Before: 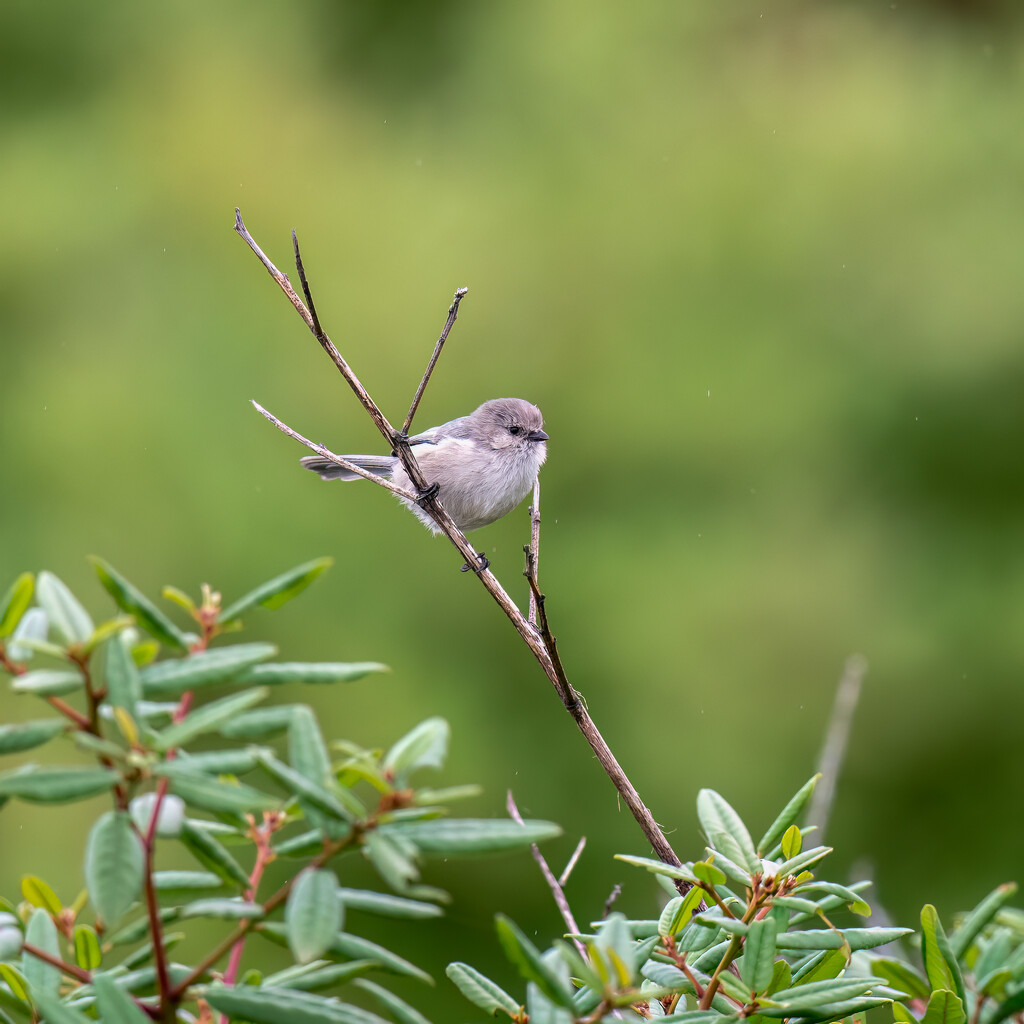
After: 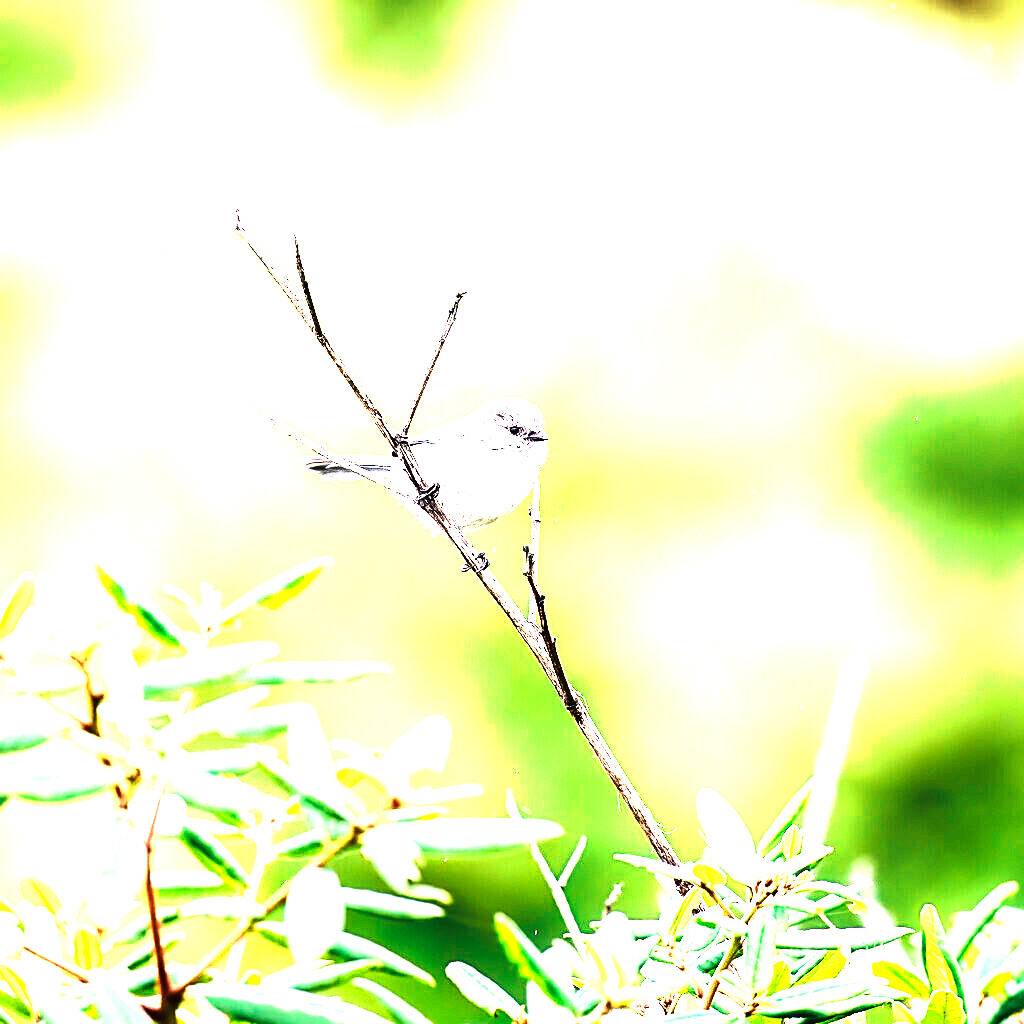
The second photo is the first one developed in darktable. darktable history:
base curve: curves: ch0 [(0, 0) (0.036, 0.025) (0.121, 0.166) (0.206, 0.329) (0.605, 0.79) (1, 1)], preserve colors none
exposure: exposure 0.577 EV, compensate highlight preservation false
color zones: curves: ch0 [(0.018, 0.548) (0.197, 0.654) (0.425, 0.447) (0.605, 0.658) (0.732, 0.579)]; ch1 [(0.105, 0.531) (0.224, 0.531) (0.386, 0.39) (0.618, 0.456) (0.732, 0.456) (0.956, 0.421)]; ch2 [(0.039, 0.583) (0.215, 0.465) (0.399, 0.544) (0.465, 0.548) (0.614, 0.447) (0.724, 0.43) (0.882, 0.623) (0.956, 0.632)]
tone curve: curves: ch0 [(0, 0.023) (0.087, 0.065) (0.184, 0.168) (0.45, 0.54) (0.57, 0.683) (0.722, 0.825) (0.877, 0.948) (1, 1)]; ch1 [(0, 0) (0.388, 0.369) (0.45, 0.43) (0.505, 0.509) (0.534, 0.528) (0.657, 0.655) (1, 1)]; ch2 [(0, 0) (0.314, 0.223) (0.427, 0.405) (0.5, 0.5) (0.55, 0.566) (0.625, 0.657) (1, 1)], color space Lab, linked channels, preserve colors none
levels: levels [0.012, 0.367, 0.697]
sharpen: on, module defaults
